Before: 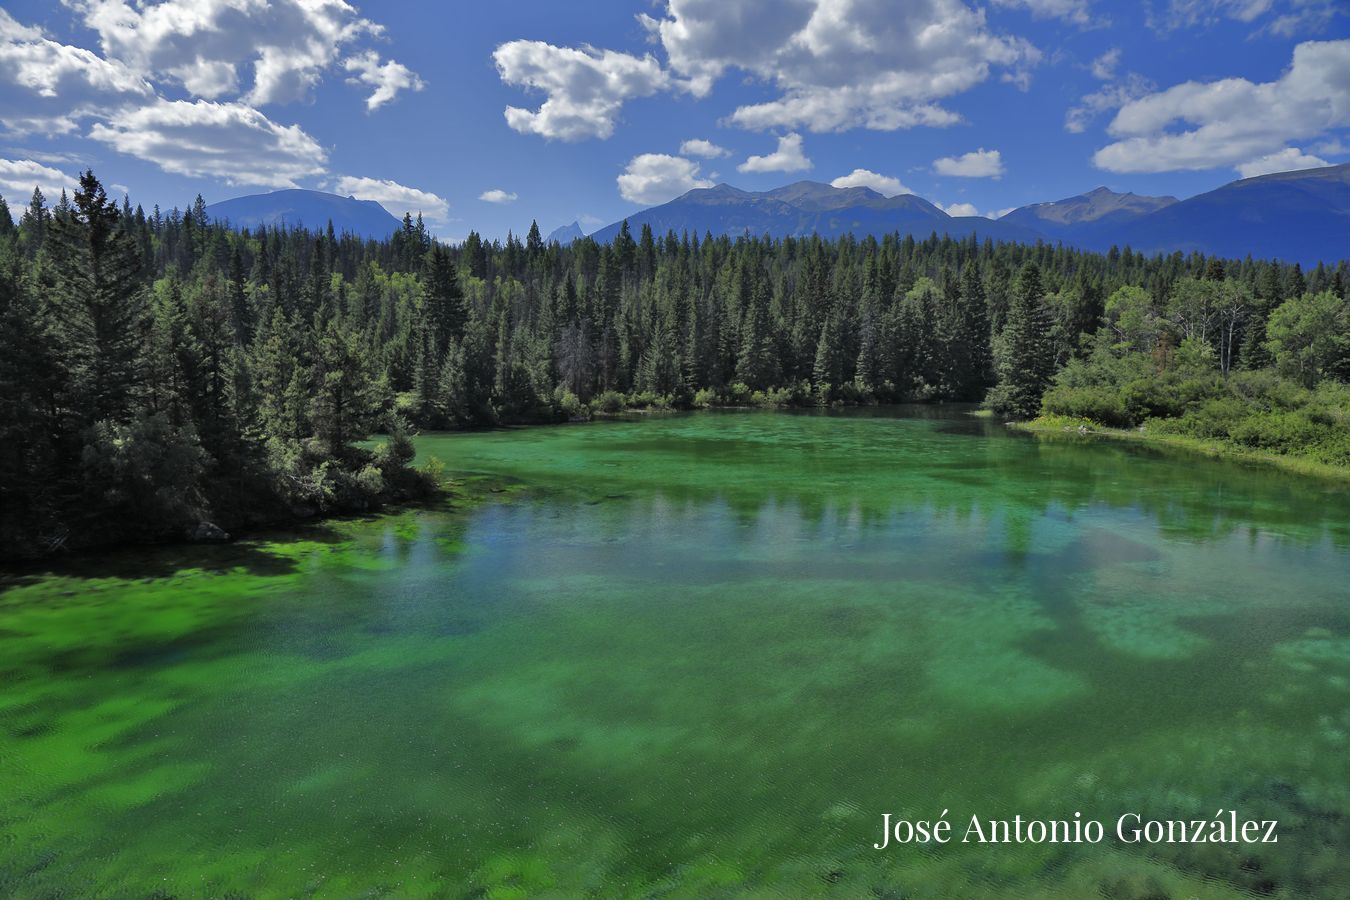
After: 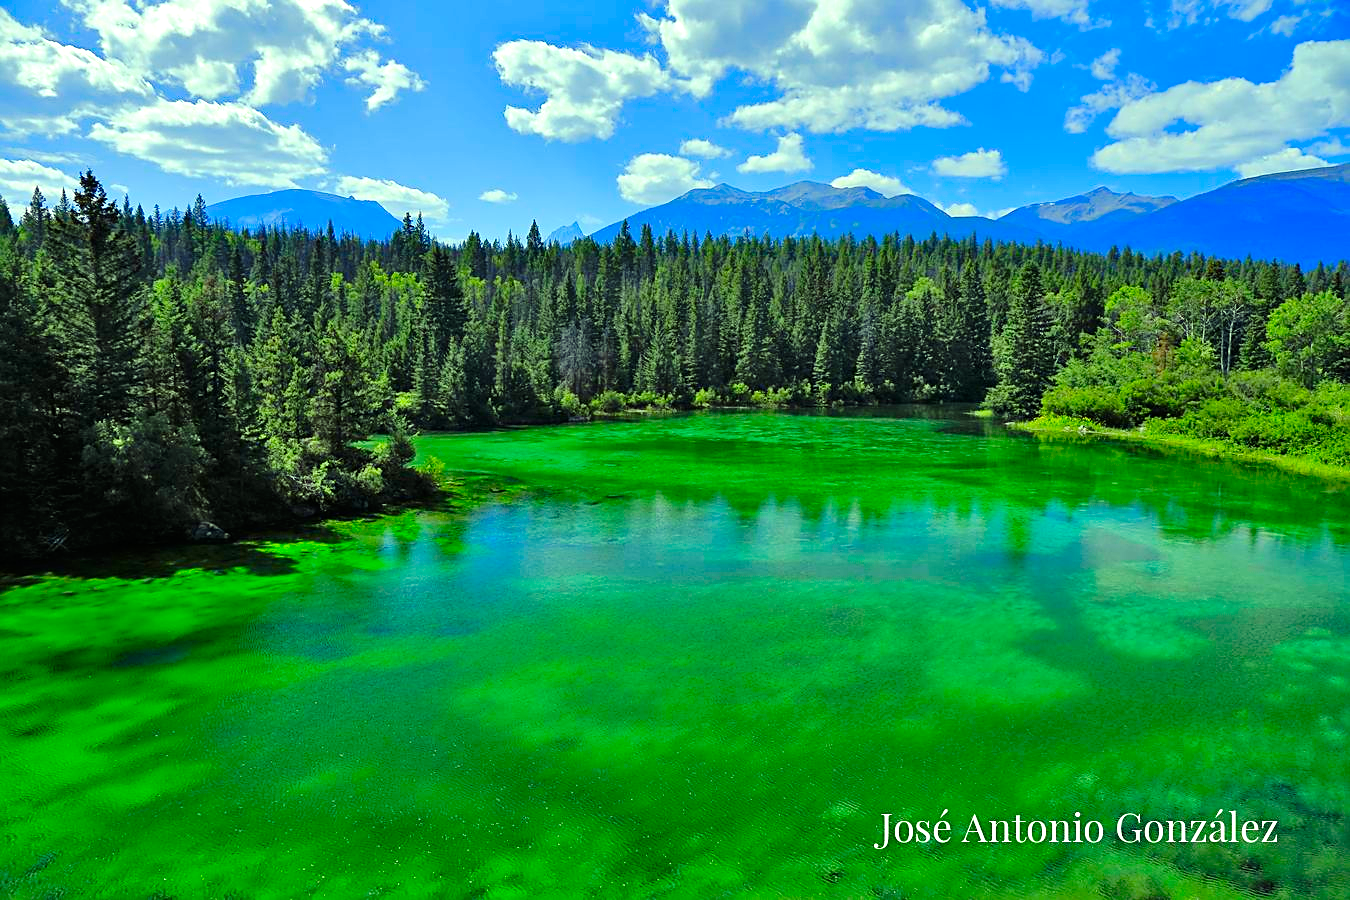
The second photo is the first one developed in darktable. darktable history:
sharpen: on, module defaults
color correction: highlights a* -10.89, highlights b* 9.86, saturation 1.72
exposure: black level correction 0, exposure 0.693 EV, compensate highlight preservation false
tone curve: curves: ch0 [(0.003, 0) (0.066, 0.023) (0.149, 0.094) (0.264, 0.238) (0.395, 0.421) (0.517, 0.56) (0.688, 0.743) (0.813, 0.846) (1, 1)]; ch1 [(0, 0) (0.164, 0.115) (0.337, 0.332) (0.39, 0.398) (0.464, 0.461) (0.501, 0.5) (0.507, 0.503) (0.534, 0.537) (0.577, 0.59) (0.652, 0.681) (0.733, 0.749) (0.811, 0.796) (1, 1)]; ch2 [(0, 0) (0.337, 0.382) (0.464, 0.476) (0.501, 0.502) (0.527, 0.54) (0.551, 0.565) (0.6, 0.59) (0.687, 0.675) (1, 1)], preserve colors none
